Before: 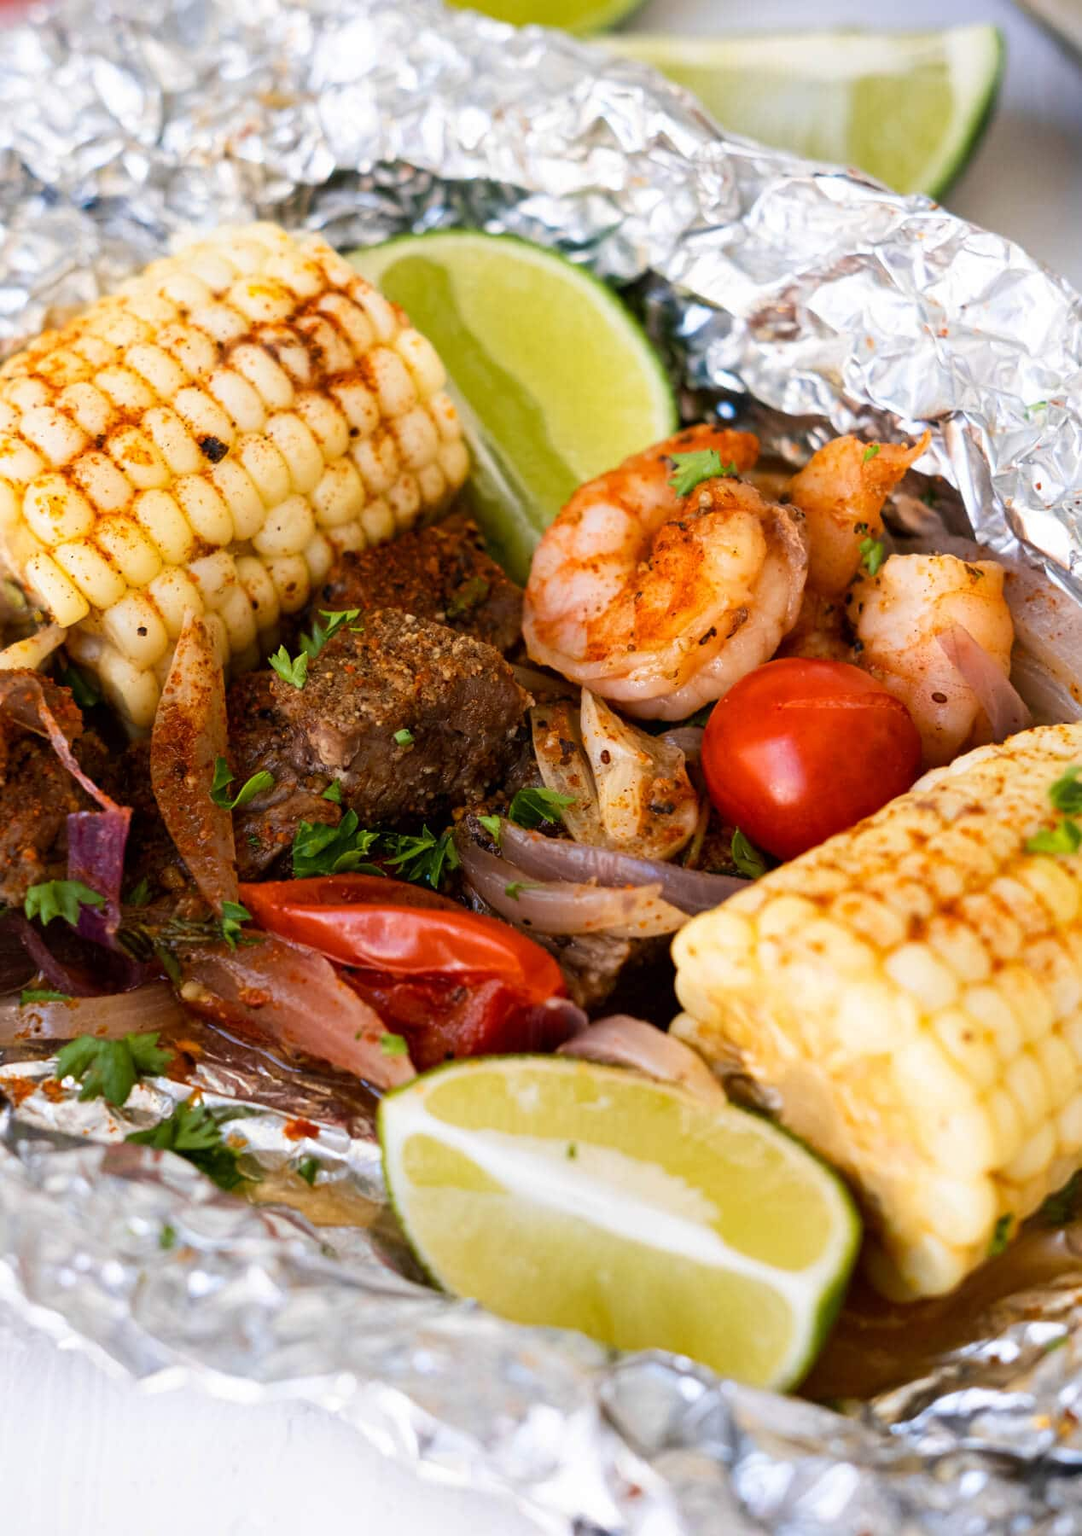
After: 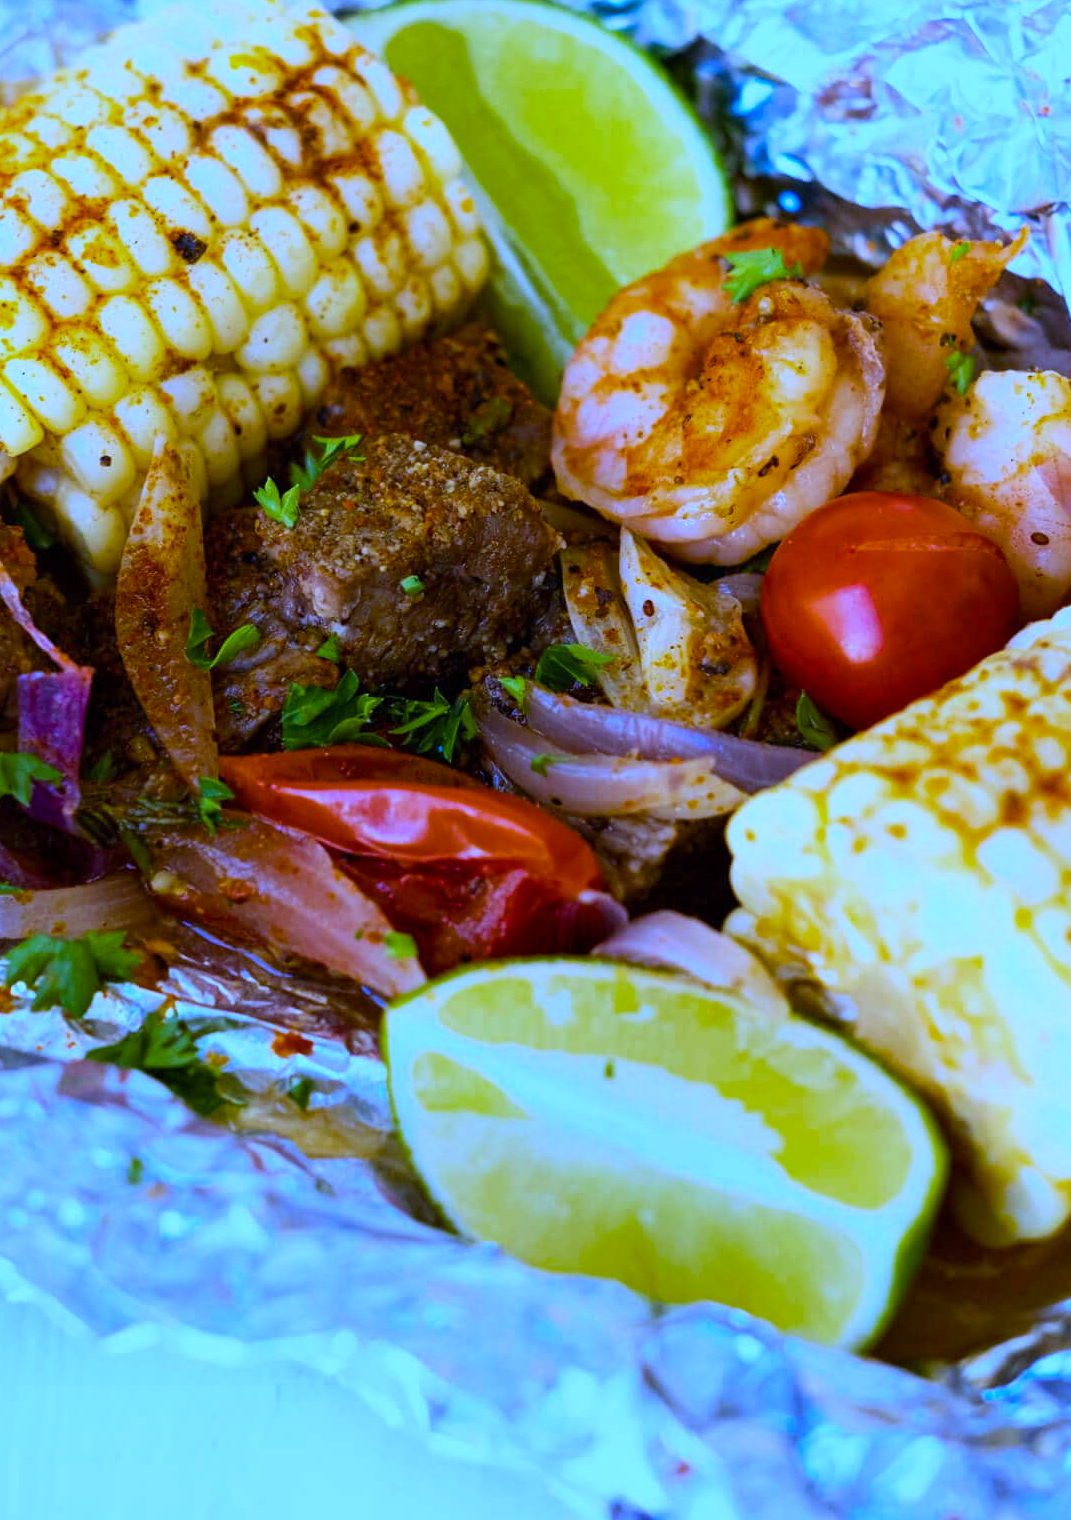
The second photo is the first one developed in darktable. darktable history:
crop and rotate: left 4.842%, top 15.51%, right 10.668%
color balance rgb: linear chroma grading › global chroma 15%, perceptual saturation grading › global saturation 30%
white balance: red 0.766, blue 1.537
